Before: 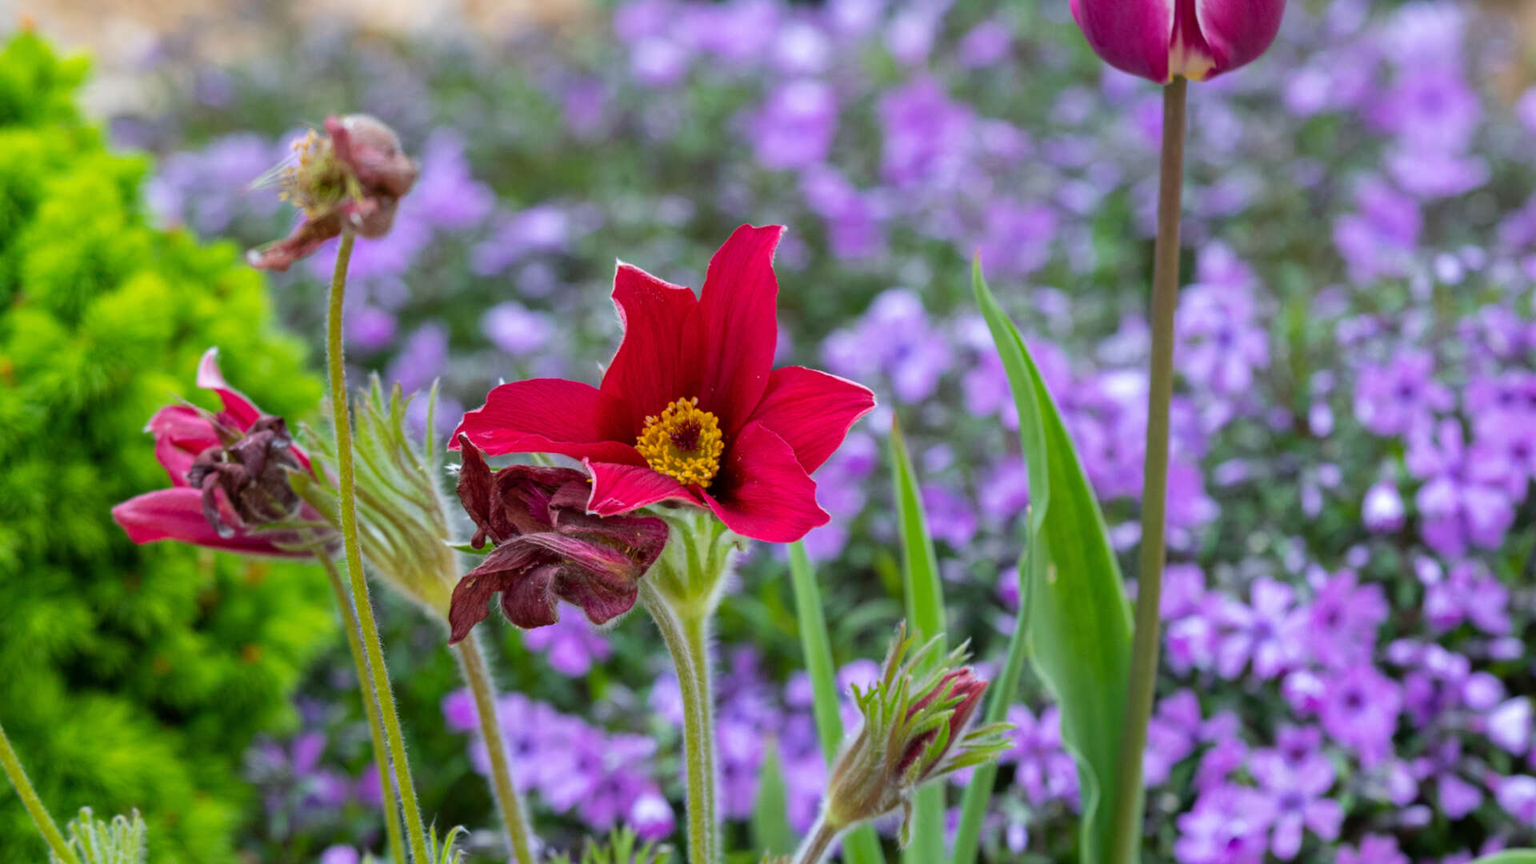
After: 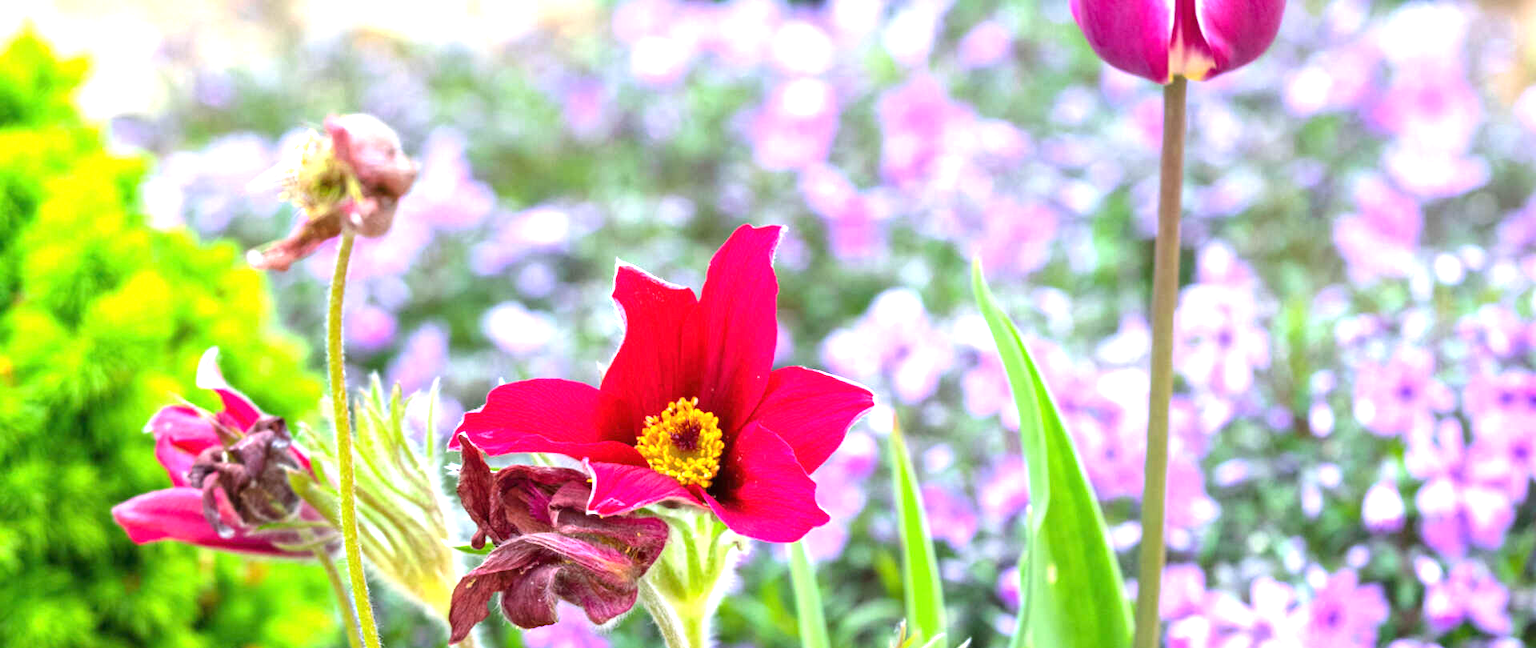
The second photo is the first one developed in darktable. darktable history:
exposure: black level correction 0, exposure 1.609 EV, compensate exposure bias true, compensate highlight preservation false
crop: bottom 24.991%
